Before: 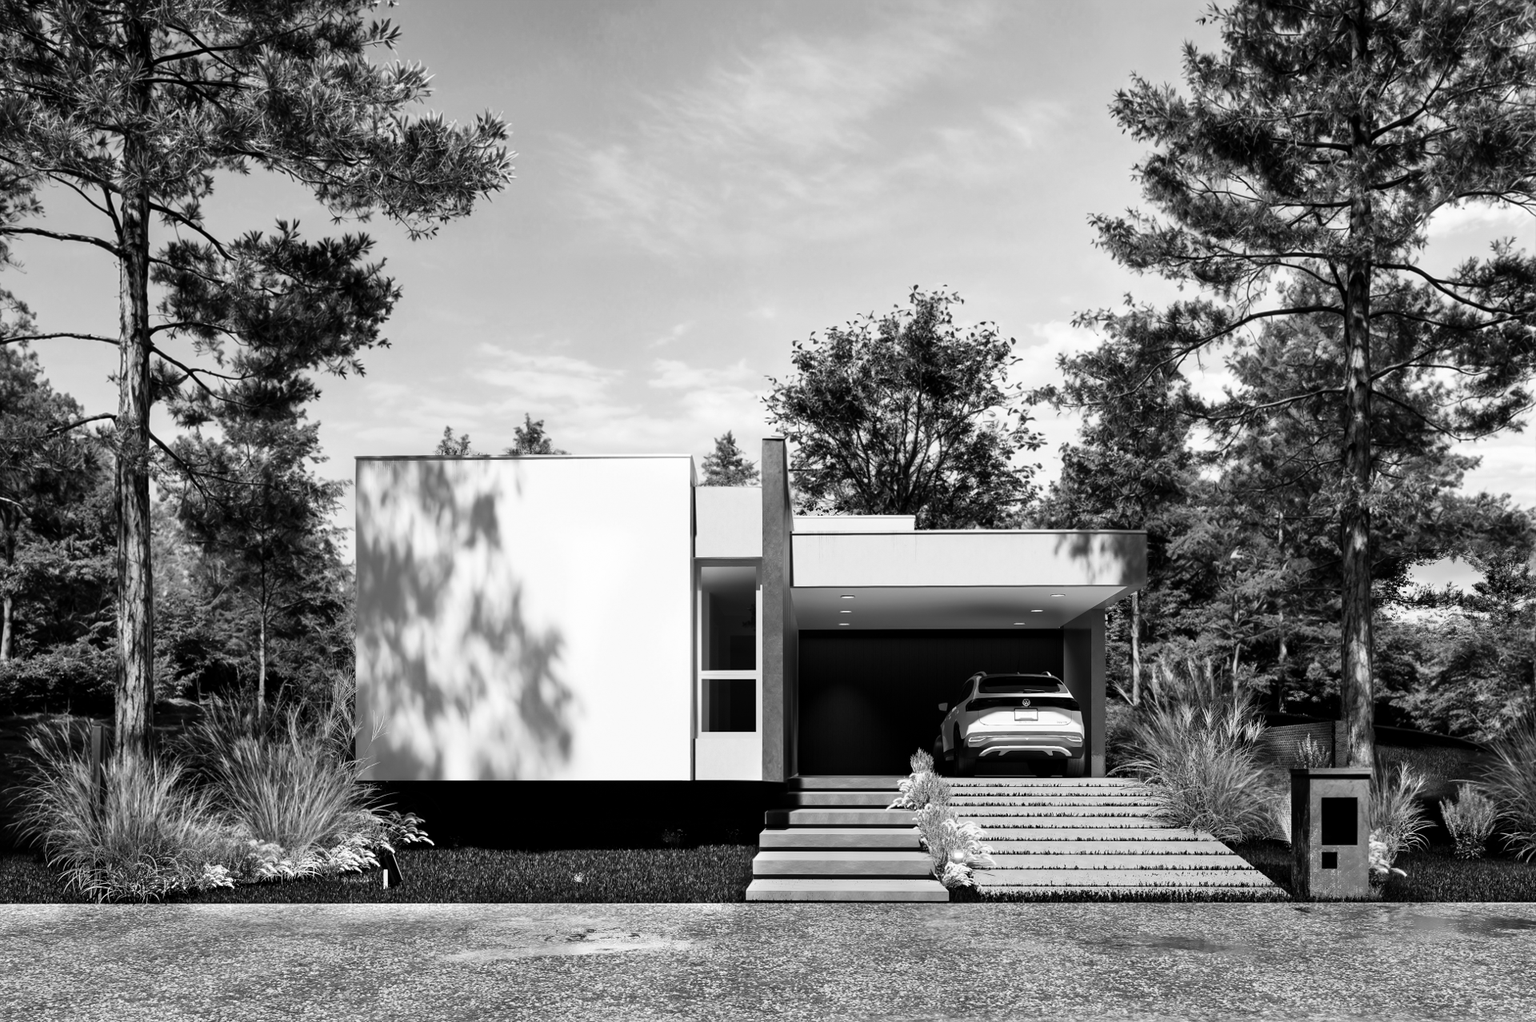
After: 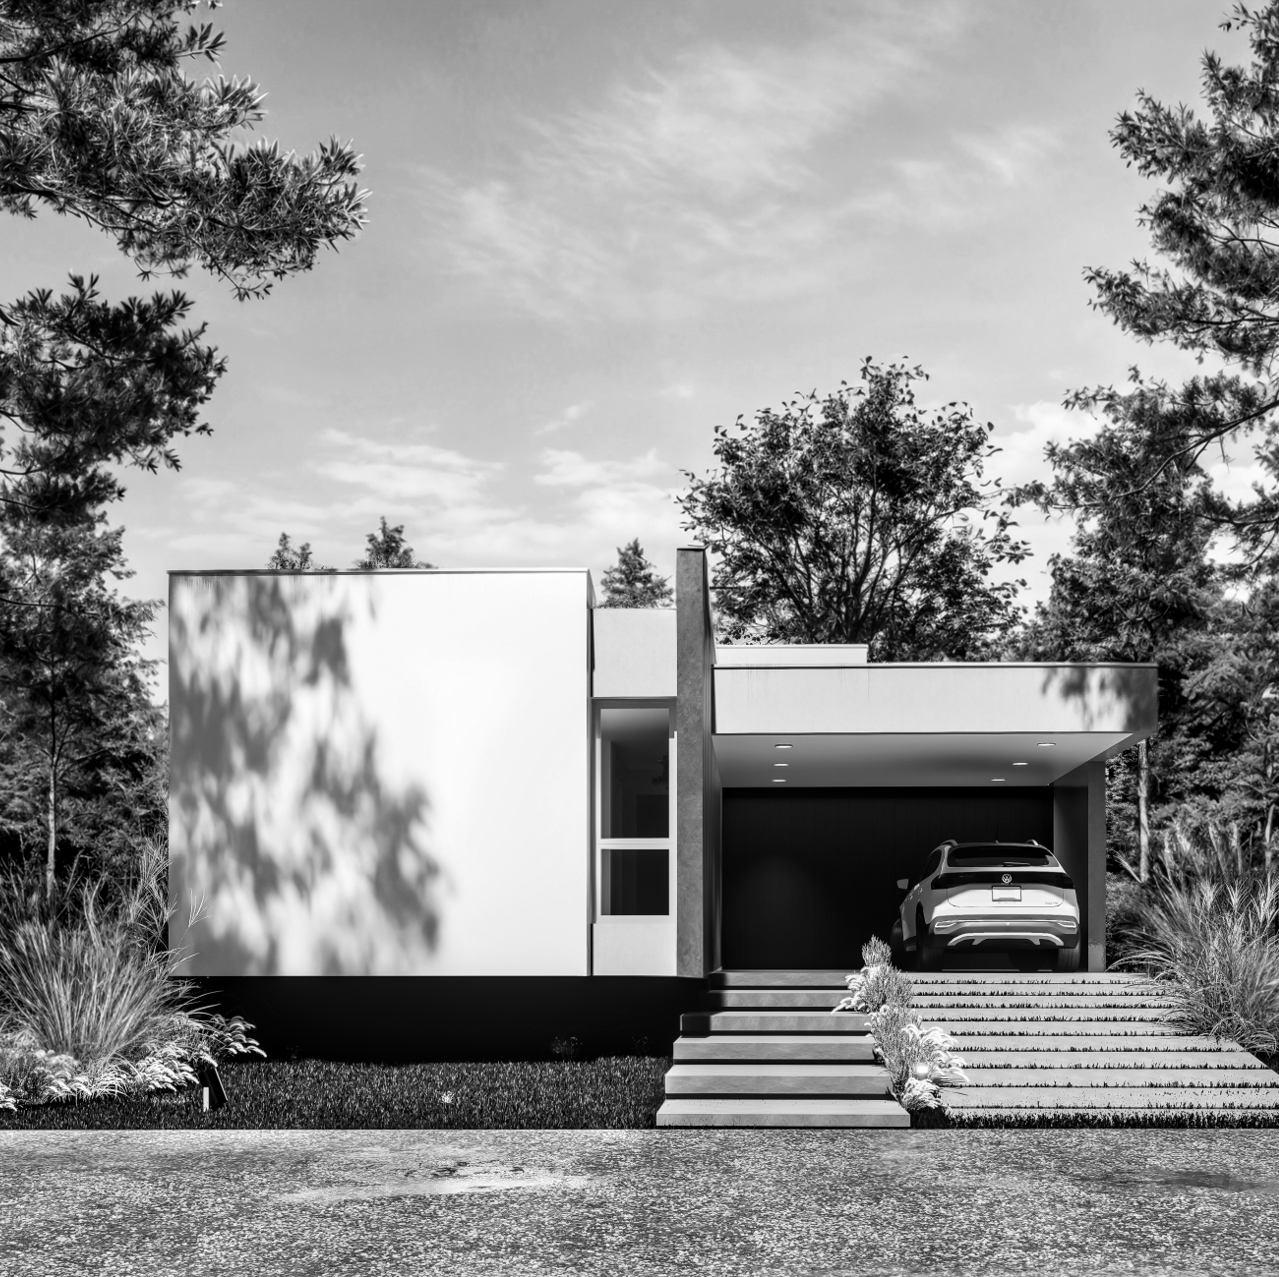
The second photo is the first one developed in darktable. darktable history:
local contrast: on, module defaults
crop and rotate: left 14.385%, right 18.948%
